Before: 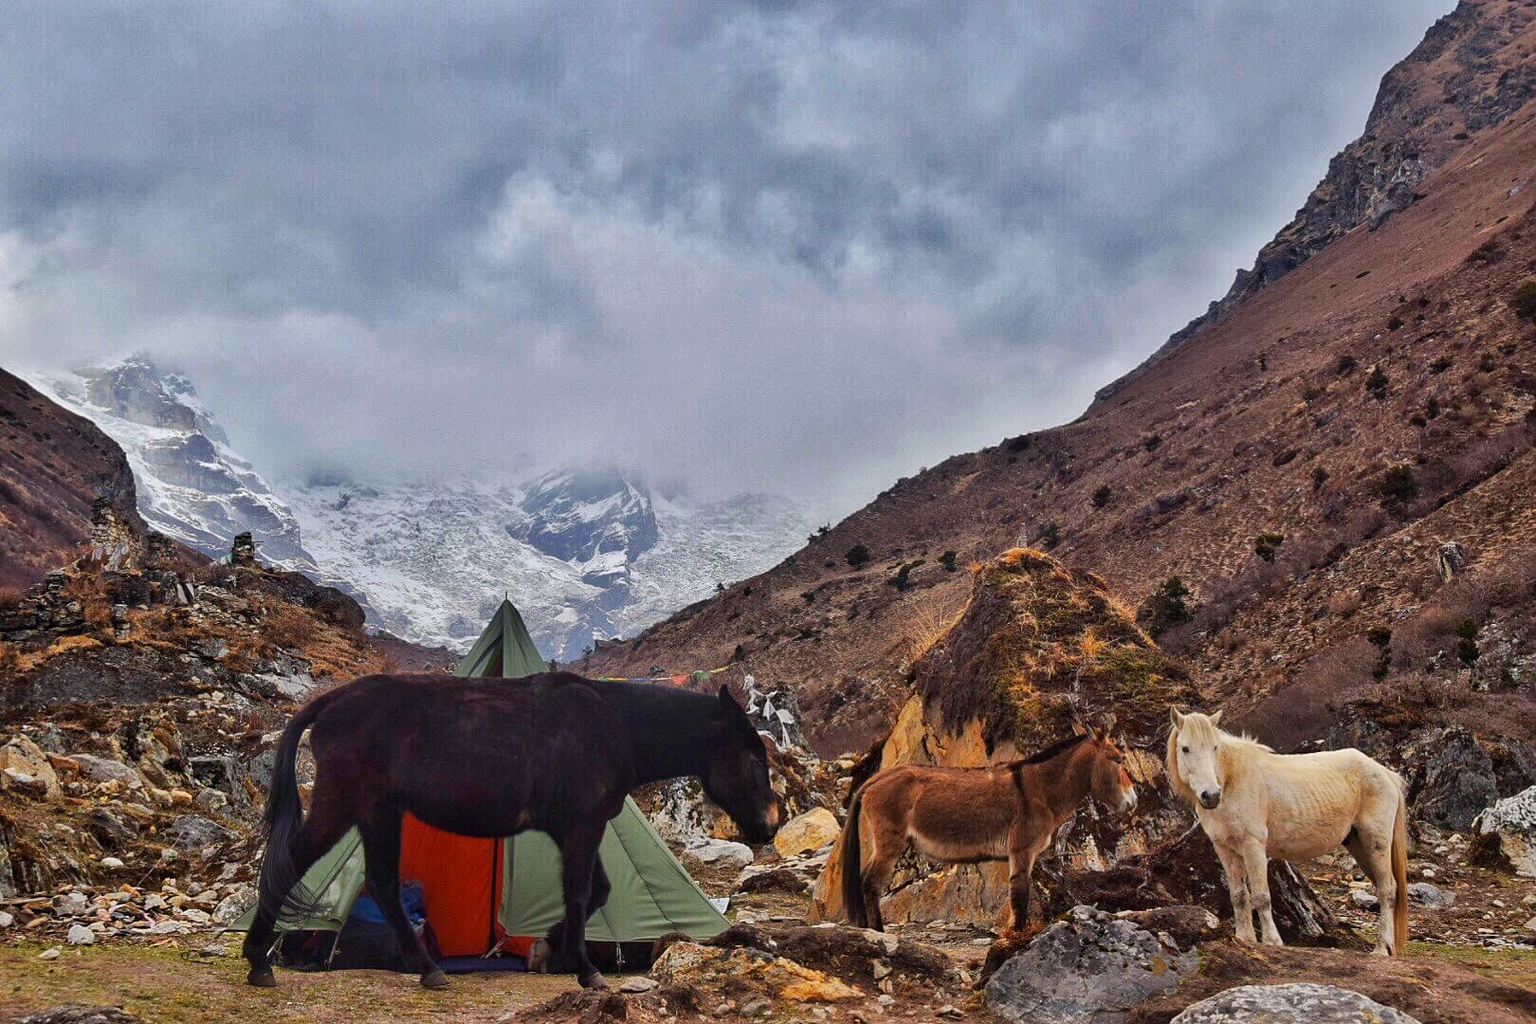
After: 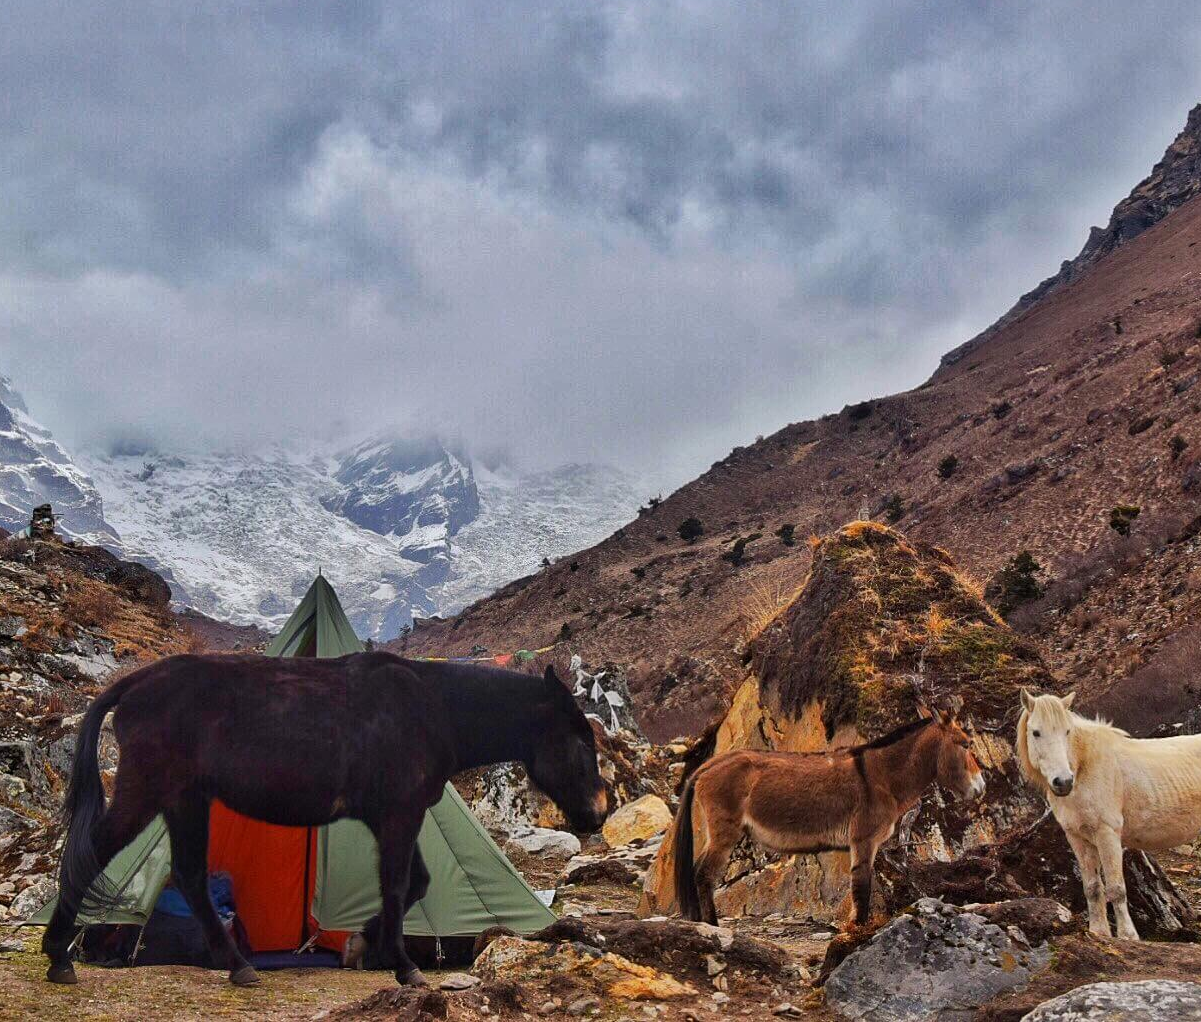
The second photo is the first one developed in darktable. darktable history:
color zones: mix 42.23%
crop and rotate: left 13.22%, top 5.283%, right 12.6%
